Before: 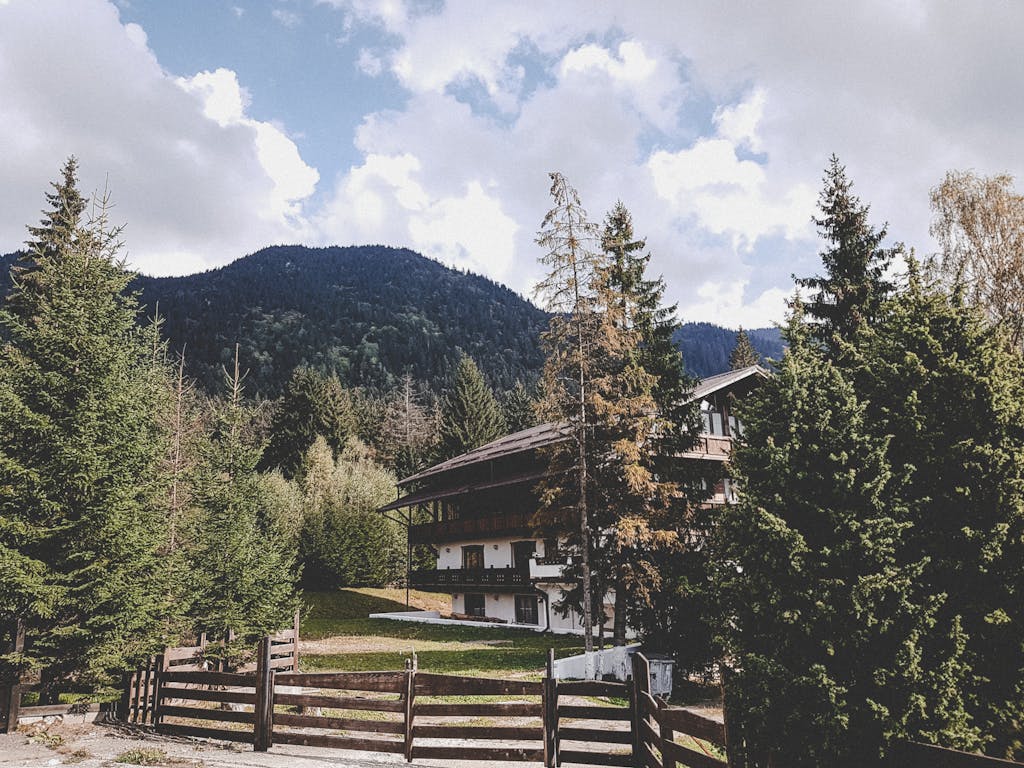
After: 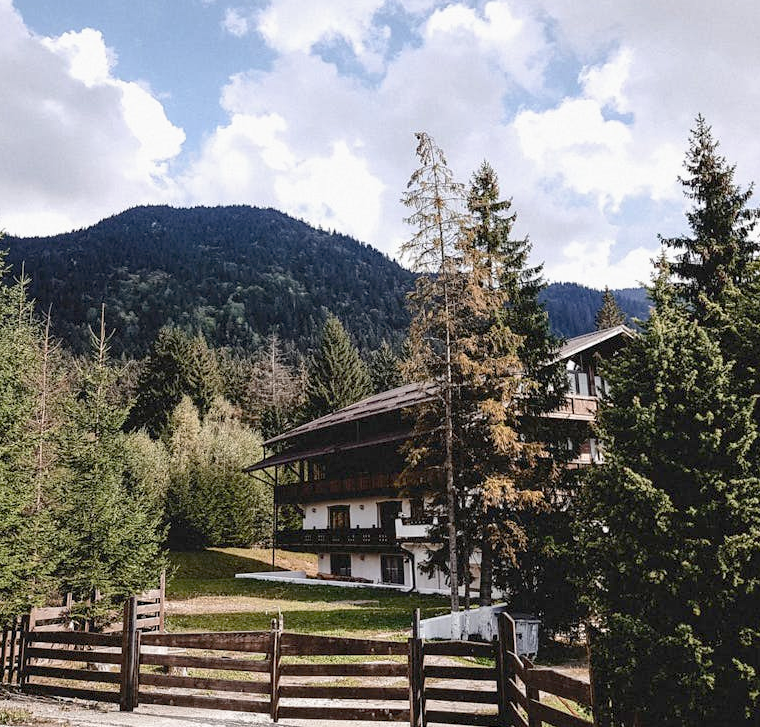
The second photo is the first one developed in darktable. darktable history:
crop and rotate: left 13.15%, top 5.251%, right 12.609%
base curve: curves: ch0 [(0.017, 0) (0.425, 0.441) (0.844, 0.933) (1, 1)], preserve colors none
